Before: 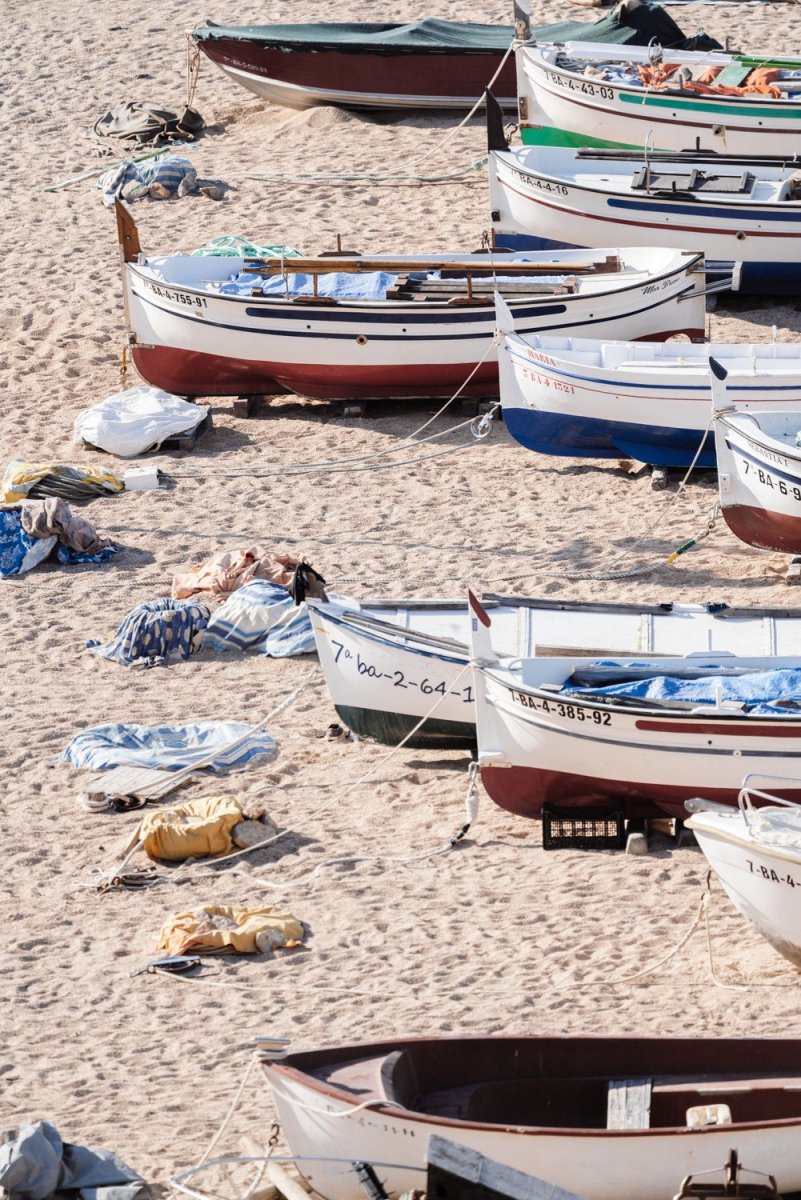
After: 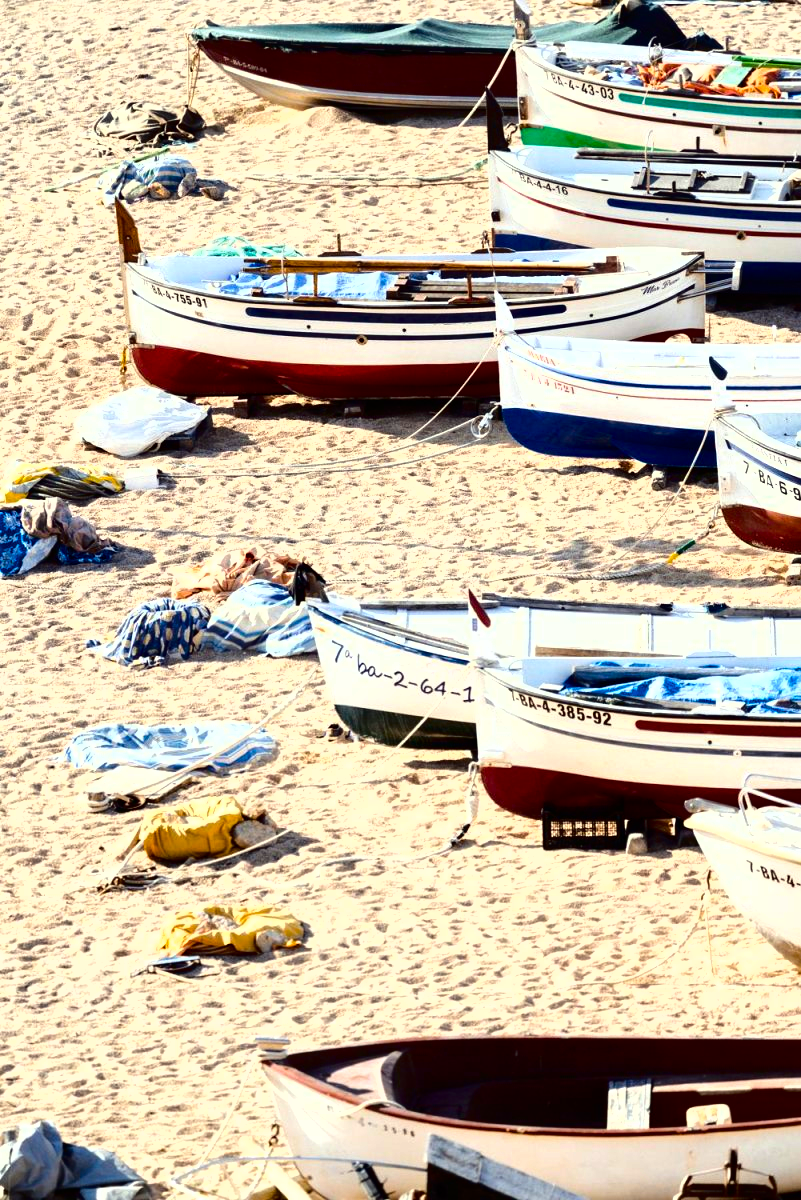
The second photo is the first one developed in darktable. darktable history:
color balance rgb: linear chroma grading › global chroma 9%, perceptual saturation grading › global saturation 36%, perceptual saturation grading › shadows 35%, perceptual brilliance grading › global brilliance 21.21%, perceptual brilliance grading › shadows -35%, global vibrance 21.21%
fill light: exposure -2 EV, width 8.6
color correction: highlights a* -4.28, highlights b* 6.53
